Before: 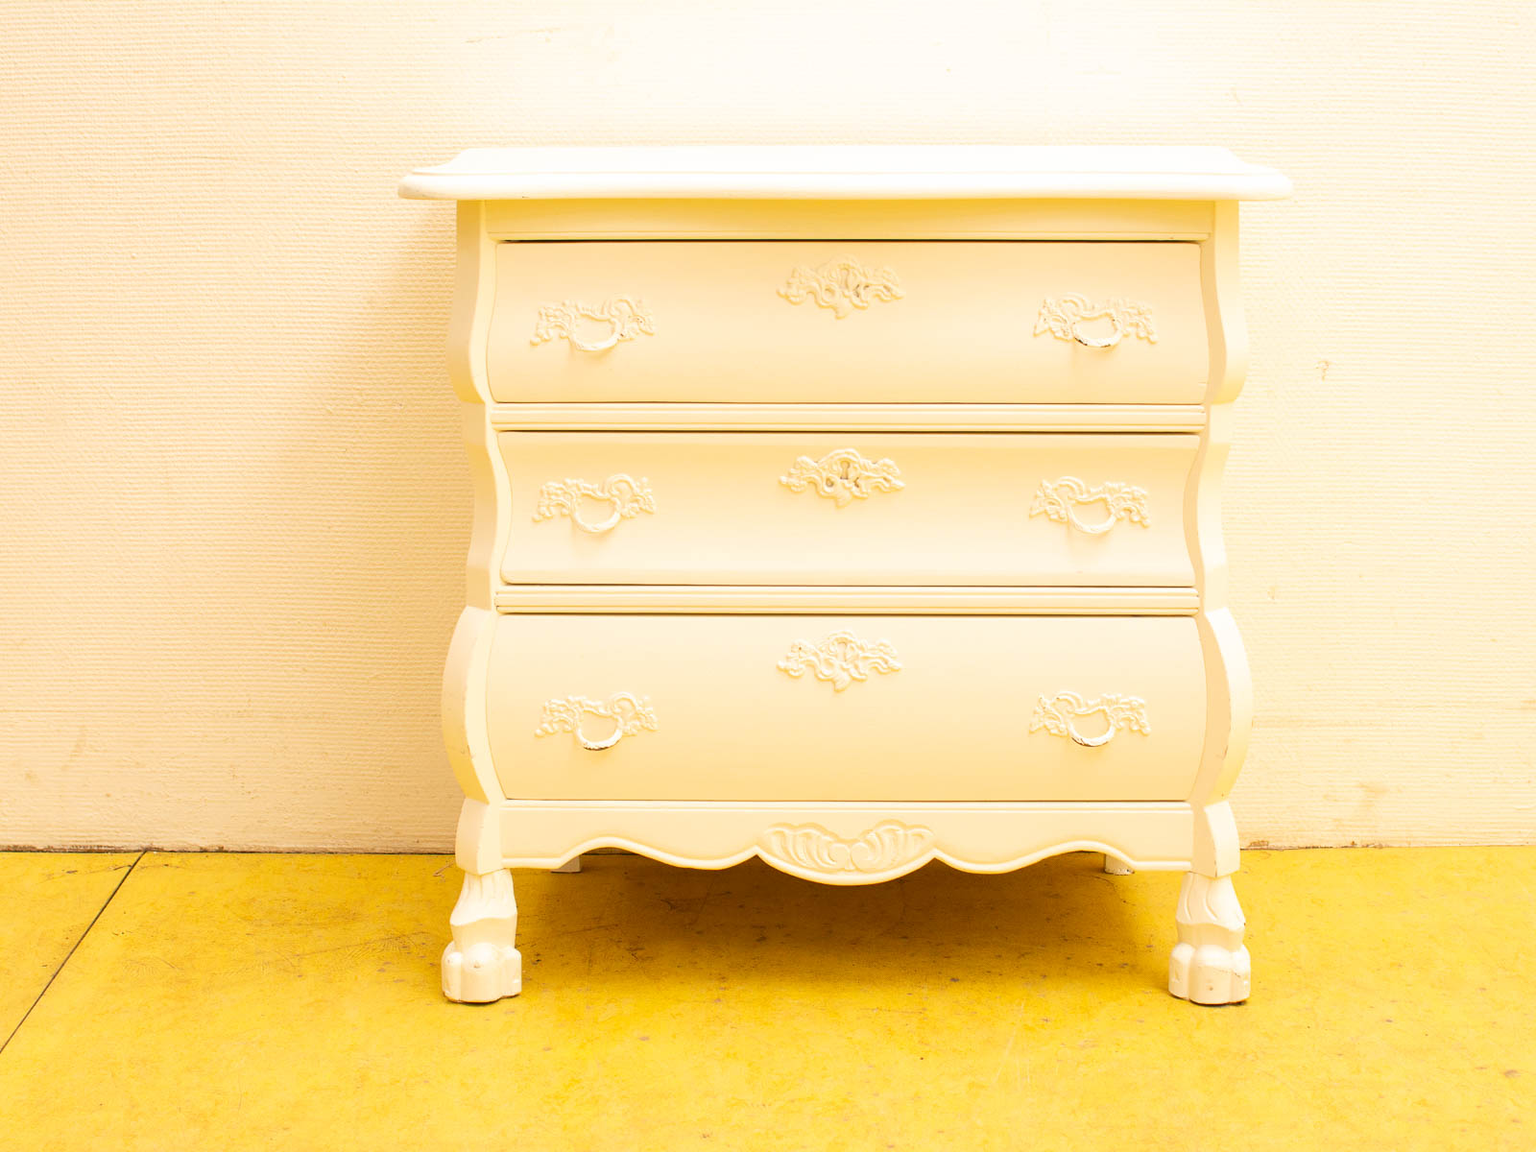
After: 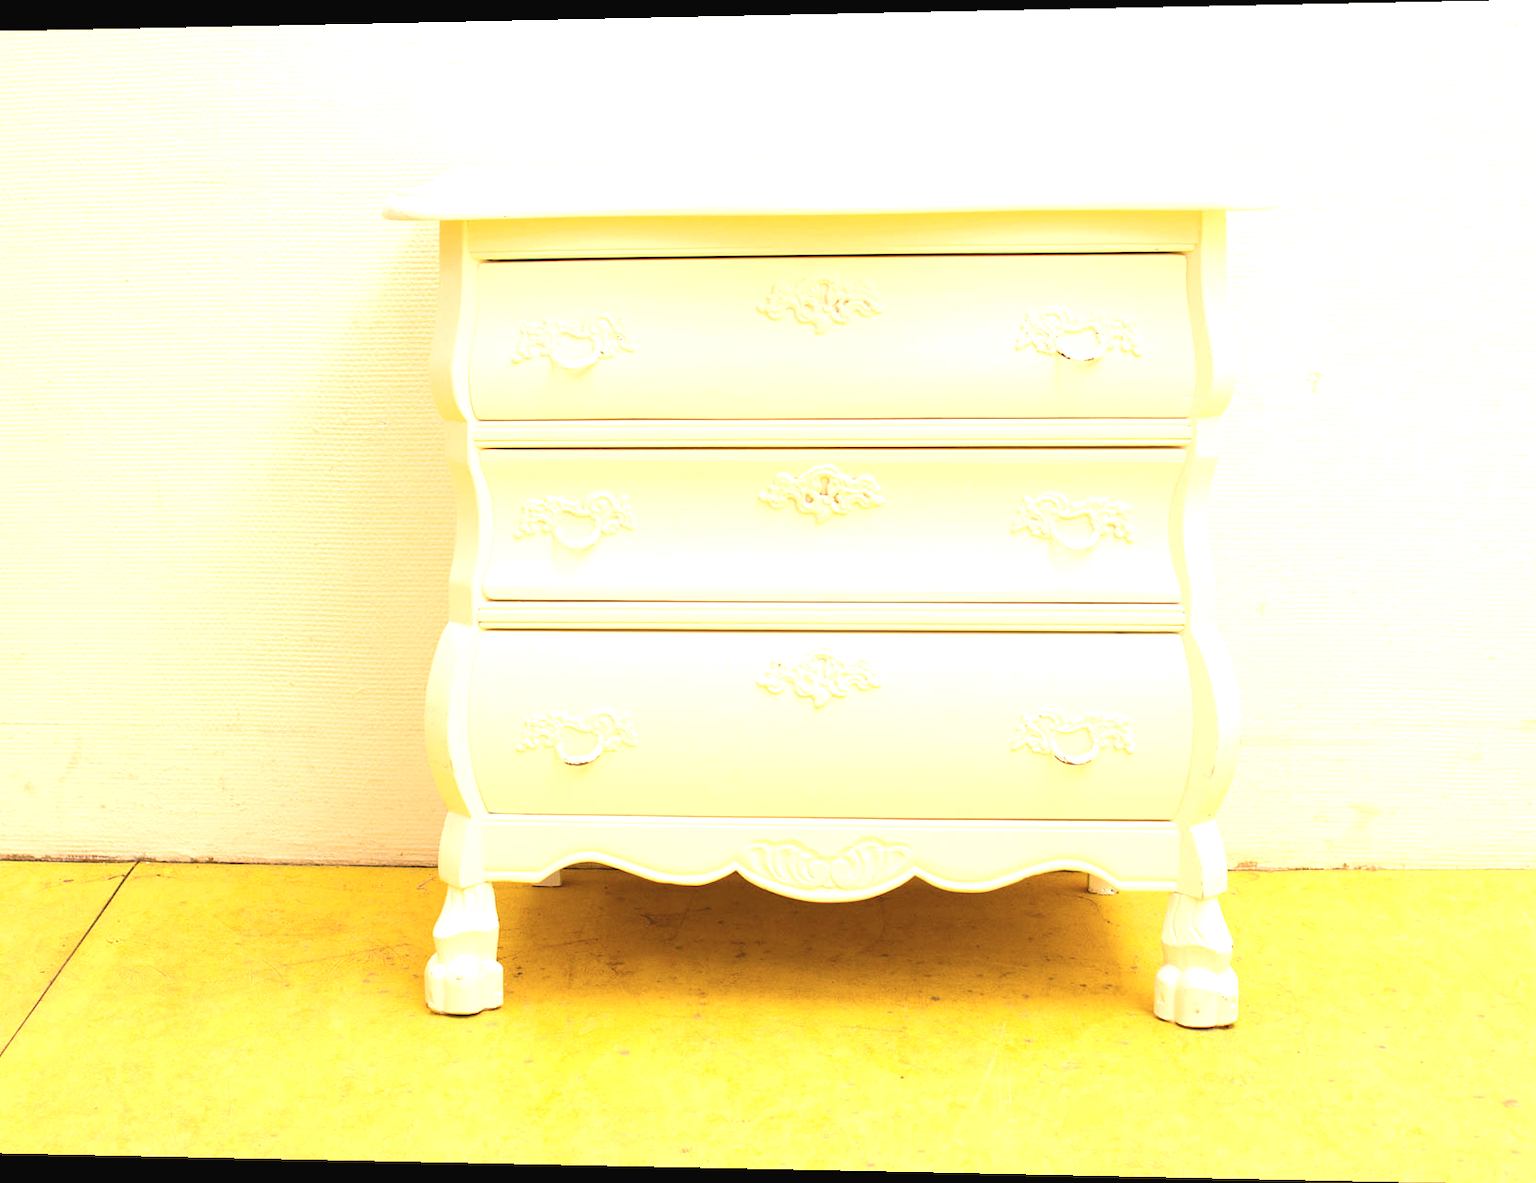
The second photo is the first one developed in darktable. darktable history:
rotate and perspective: lens shift (horizontal) -0.055, automatic cropping off
exposure: black level correction -0.002, exposure 0.54 EV, compensate highlight preservation false
color zones: curves: ch1 [(0, 0.469) (0.001, 0.469) (0.12, 0.446) (0.248, 0.469) (0.5, 0.5) (0.748, 0.5) (0.999, 0.469) (1, 0.469)]
